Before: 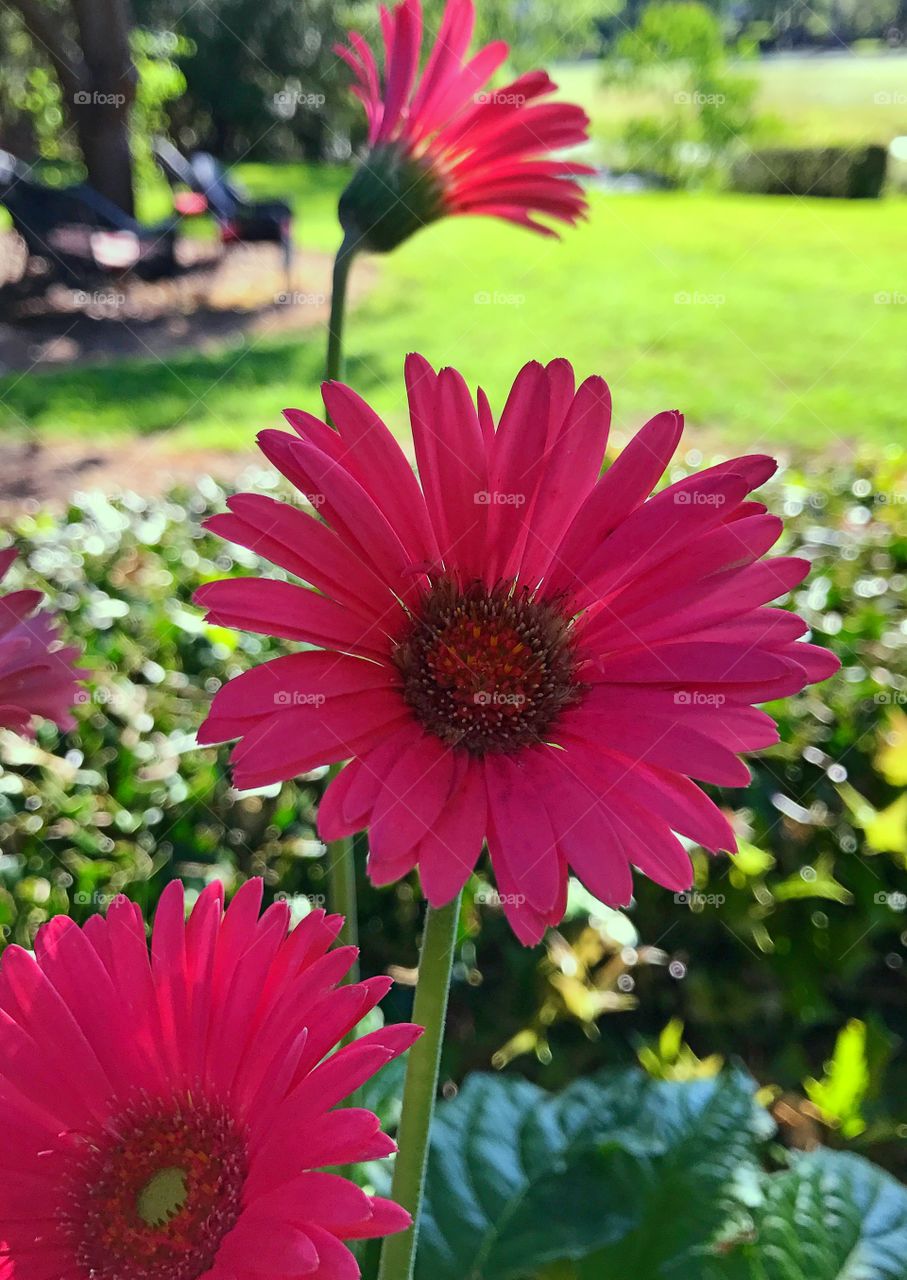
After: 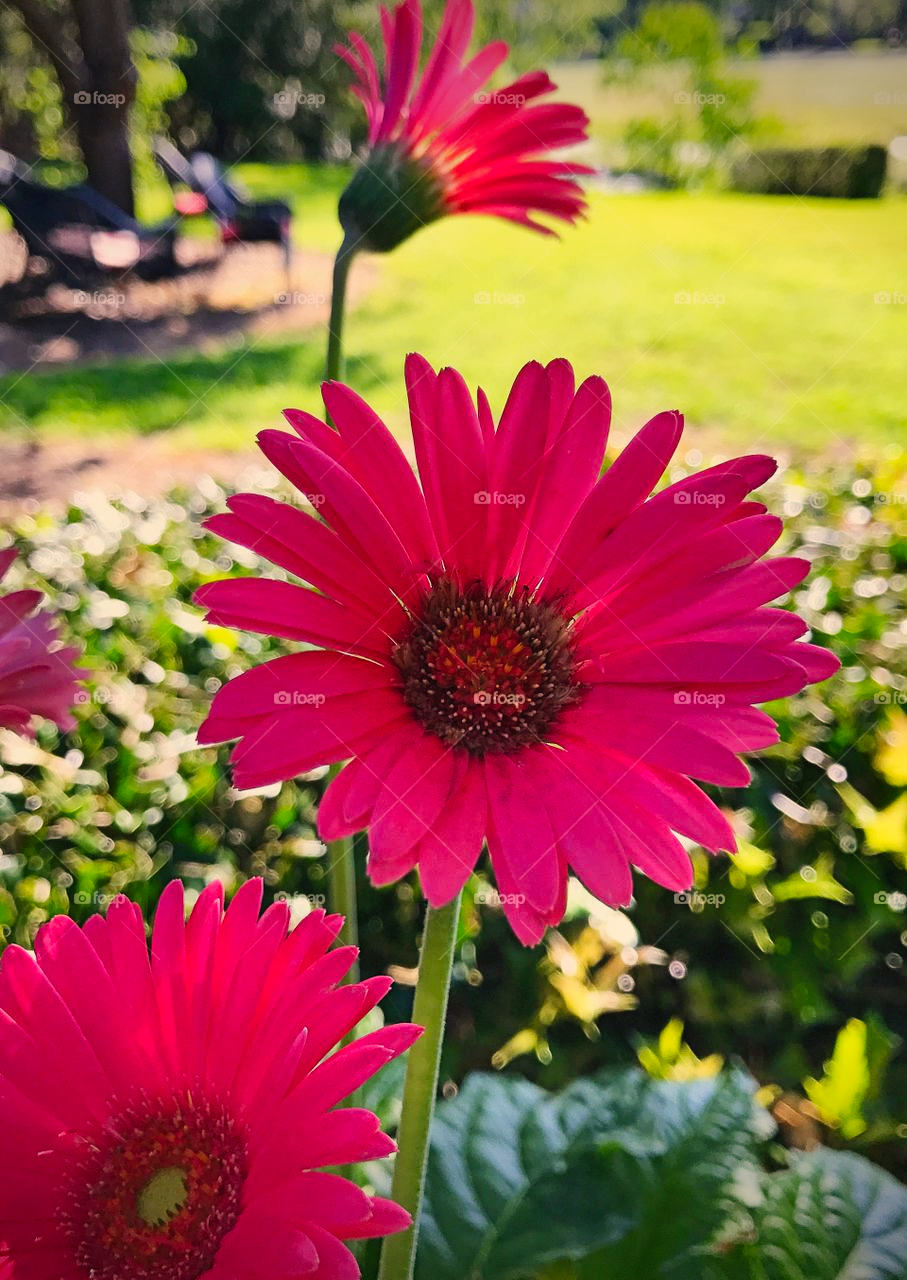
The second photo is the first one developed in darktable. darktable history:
color correction: highlights a* 11.86, highlights b* 12.07
shadows and highlights: shadows 76.57, highlights -23.18, soften with gaussian
contrast equalizer: y [[0.5, 0.5, 0.472, 0.5, 0.5, 0.5], [0.5 ×6], [0.5 ×6], [0 ×6], [0 ×6]]
vignetting: fall-off start 100.33%, brightness -0.599, saturation 0.002, width/height ratio 1.305
tone curve: curves: ch0 [(0, 0.012) (0.052, 0.04) (0.107, 0.086) (0.269, 0.266) (0.471, 0.503) (0.731, 0.771) (0.921, 0.909) (0.999, 0.951)]; ch1 [(0, 0) (0.339, 0.298) (0.402, 0.363) (0.444, 0.415) (0.485, 0.469) (0.494, 0.493) (0.504, 0.501) (0.525, 0.534) (0.555, 0.593) (0.594, 0.648) (1, 1)]; ch2 [(0, 0) (0.48, 0.48) (0.504, 0.5) (0.535, 0.557) (0.581, 0.623) (0.649, 0.683) (0.824, 0.815) (1, 1)], preserve colors none
